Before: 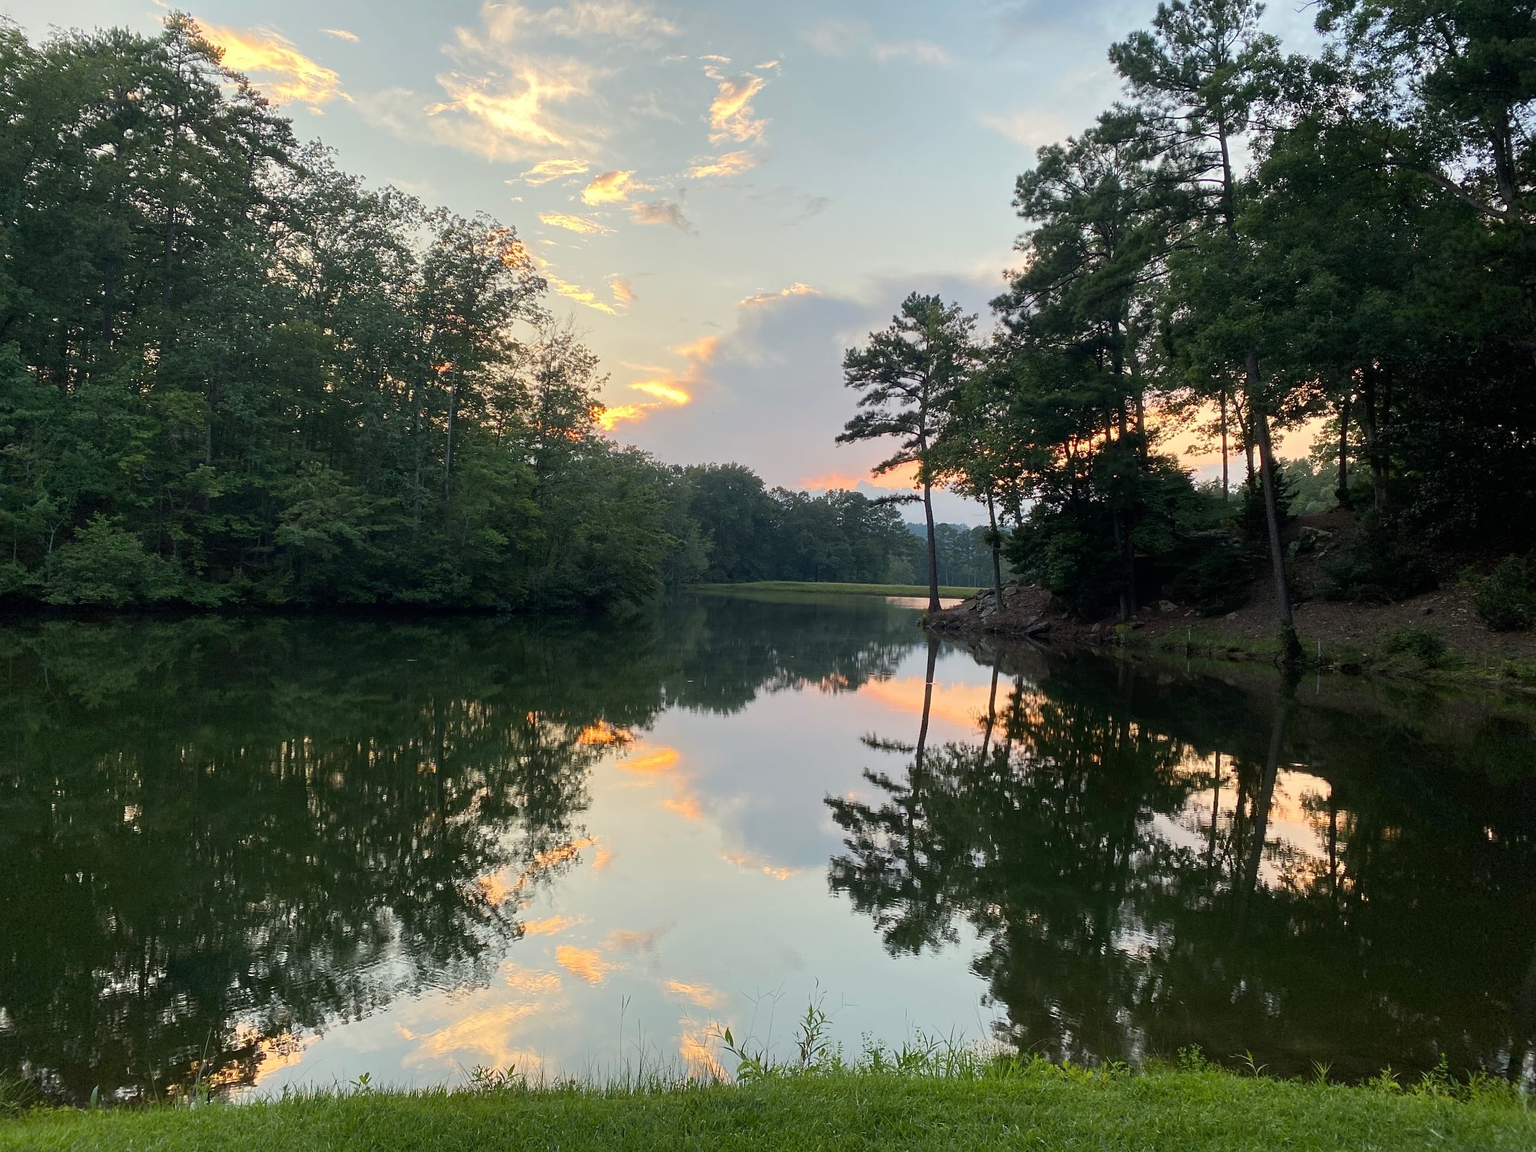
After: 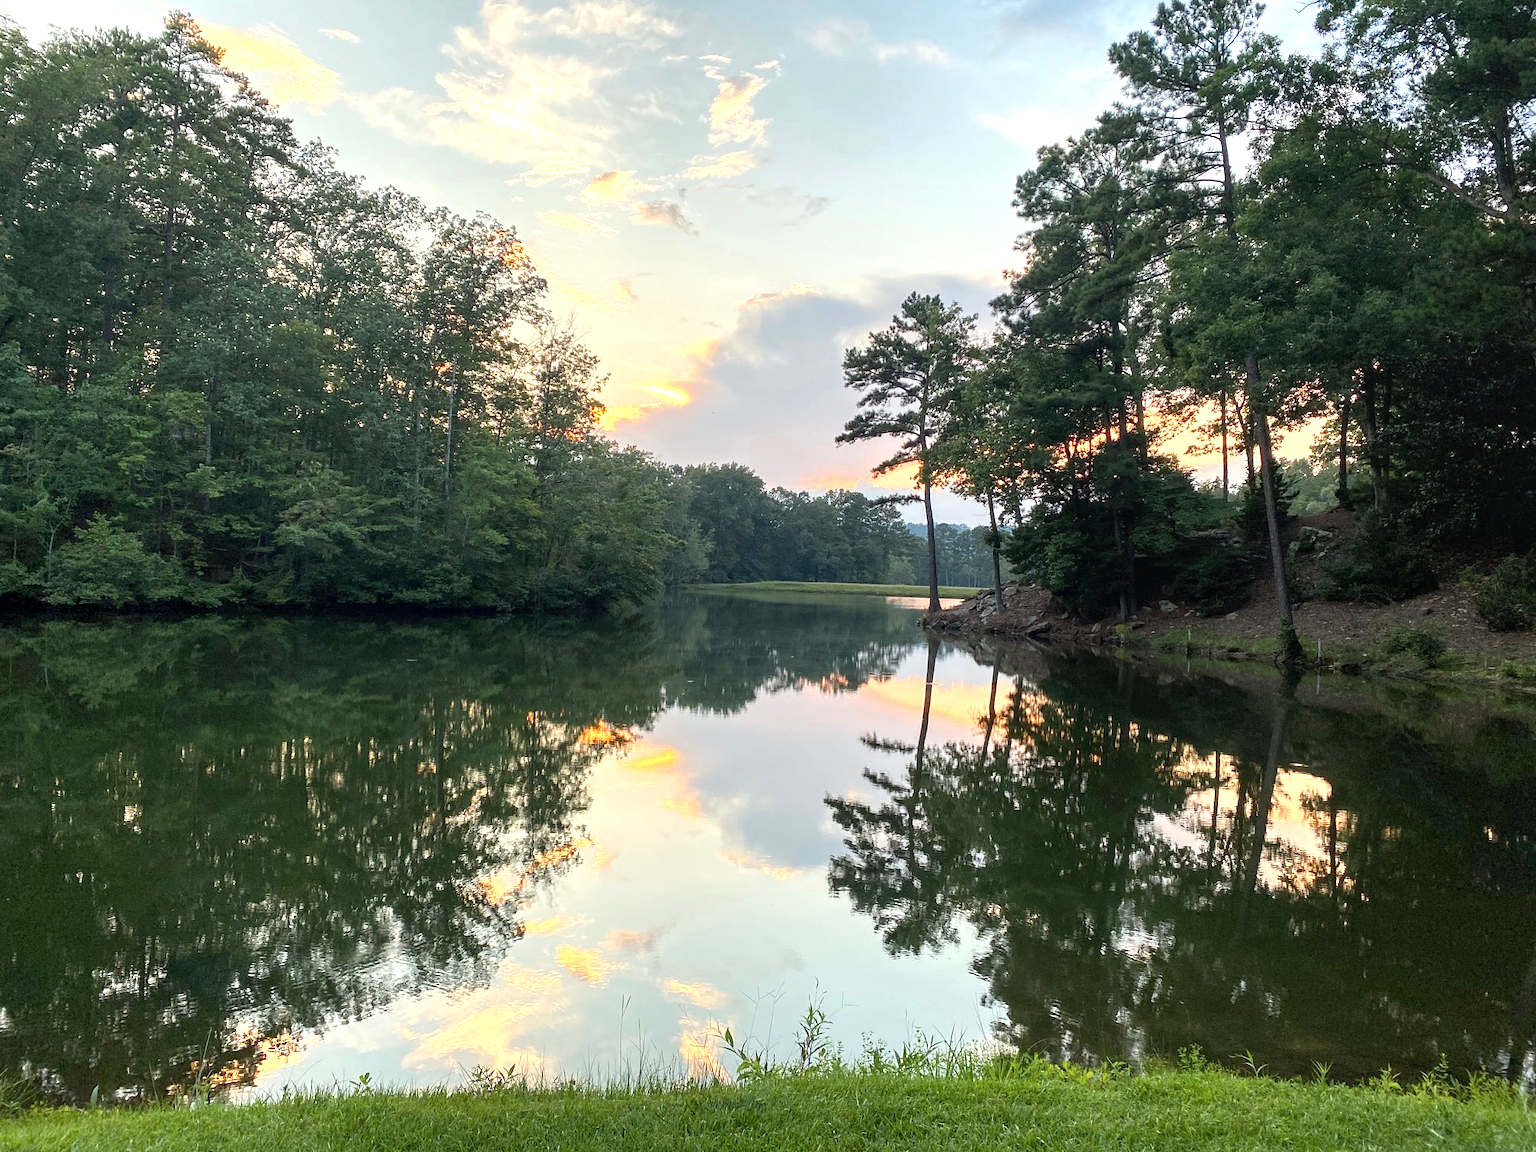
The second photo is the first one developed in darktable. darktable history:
local contrast: on, module defaults
exposure: black level correction 0, exposure 0.696 EV, compensate highlight preservation false
